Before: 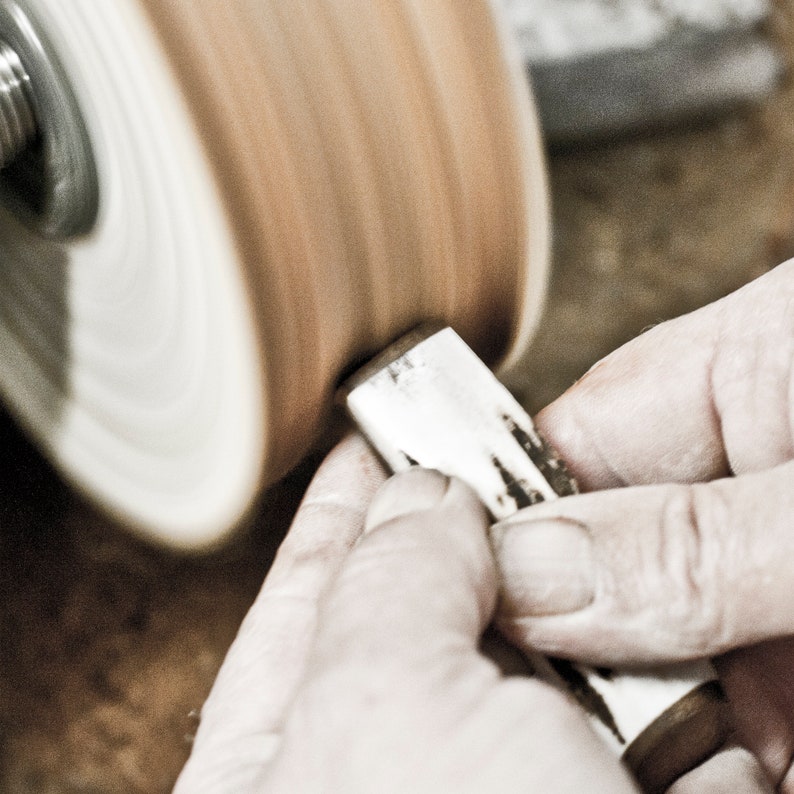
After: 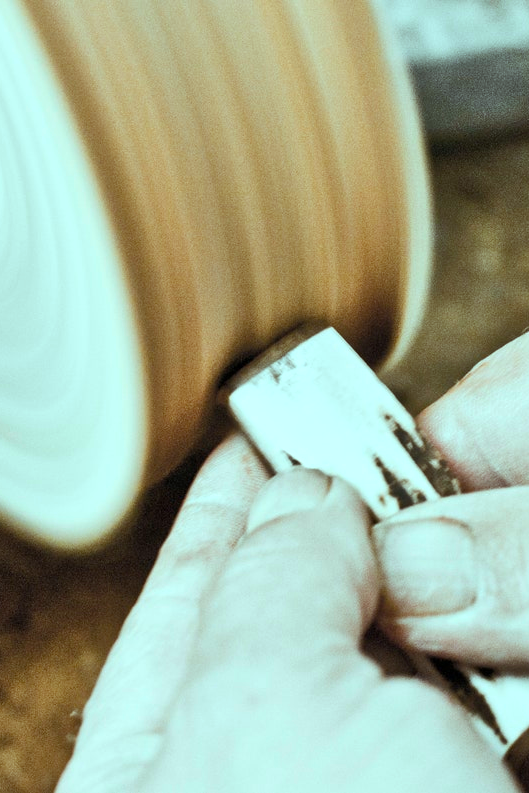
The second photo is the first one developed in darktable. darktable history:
color balance rgb: shadows lift › luminance -4.896%, shadows lift › chroma 1.077%, shadows lift › hue 219.25°, highlights gain › chroma 4.005%, highlights gain › hue 200.72°, linear chroma grading › global chroma 8.759%, perceptual saturation grading › global saturation 25%, global vibrance 20%
crop and rotate: left 15.111%, right 18.259%
